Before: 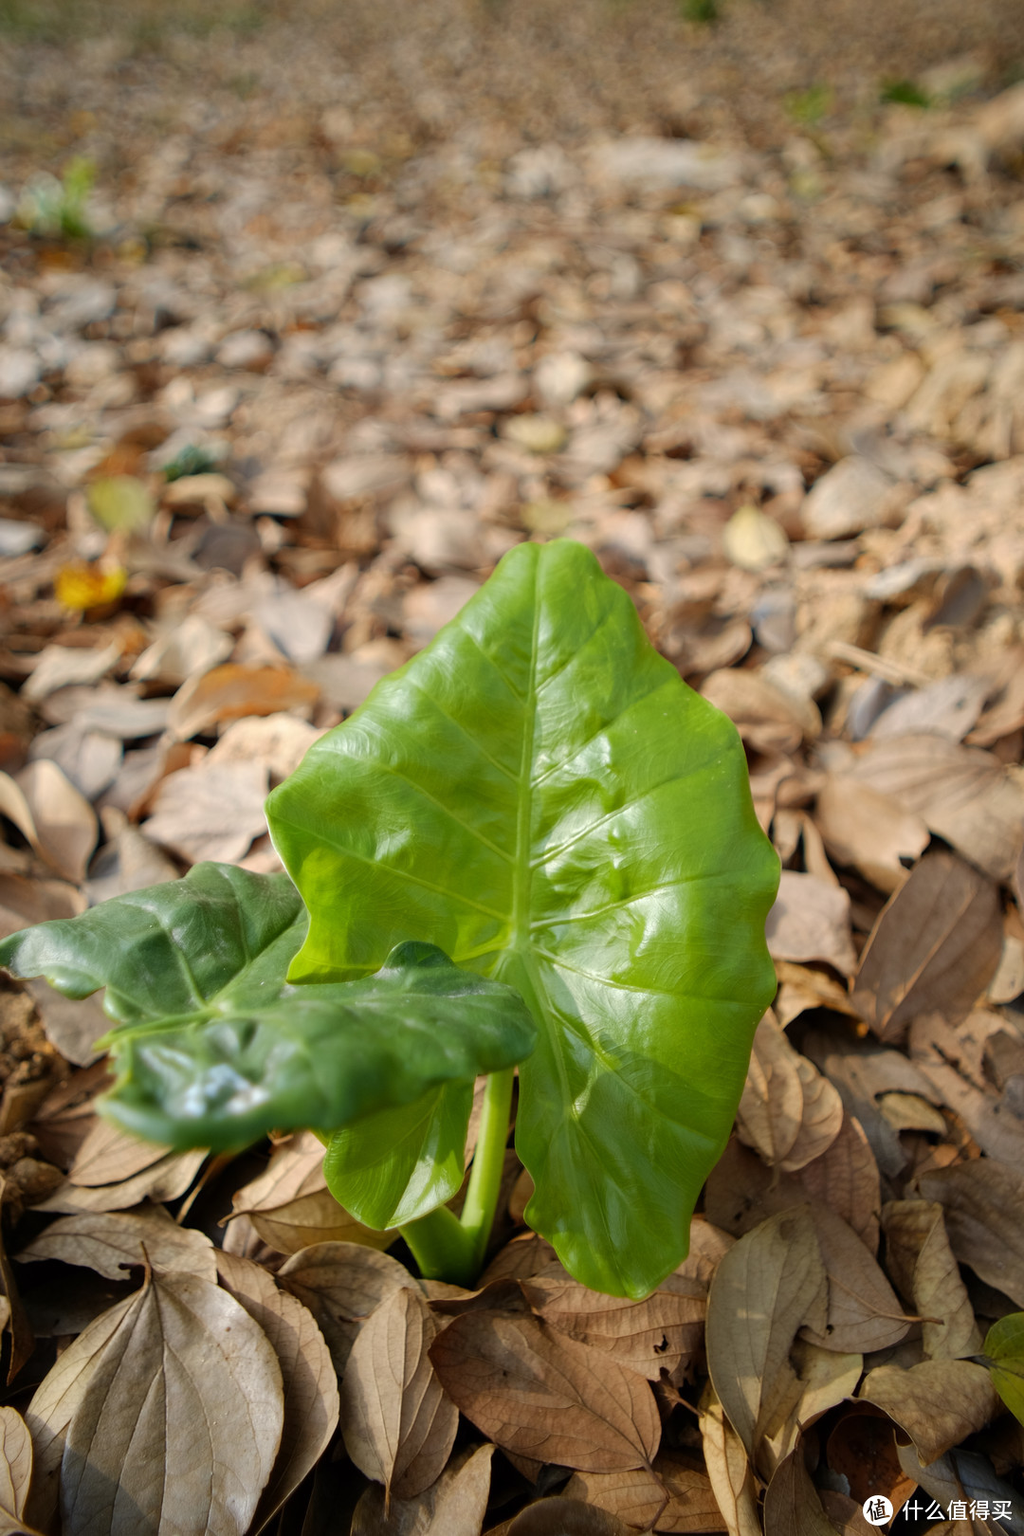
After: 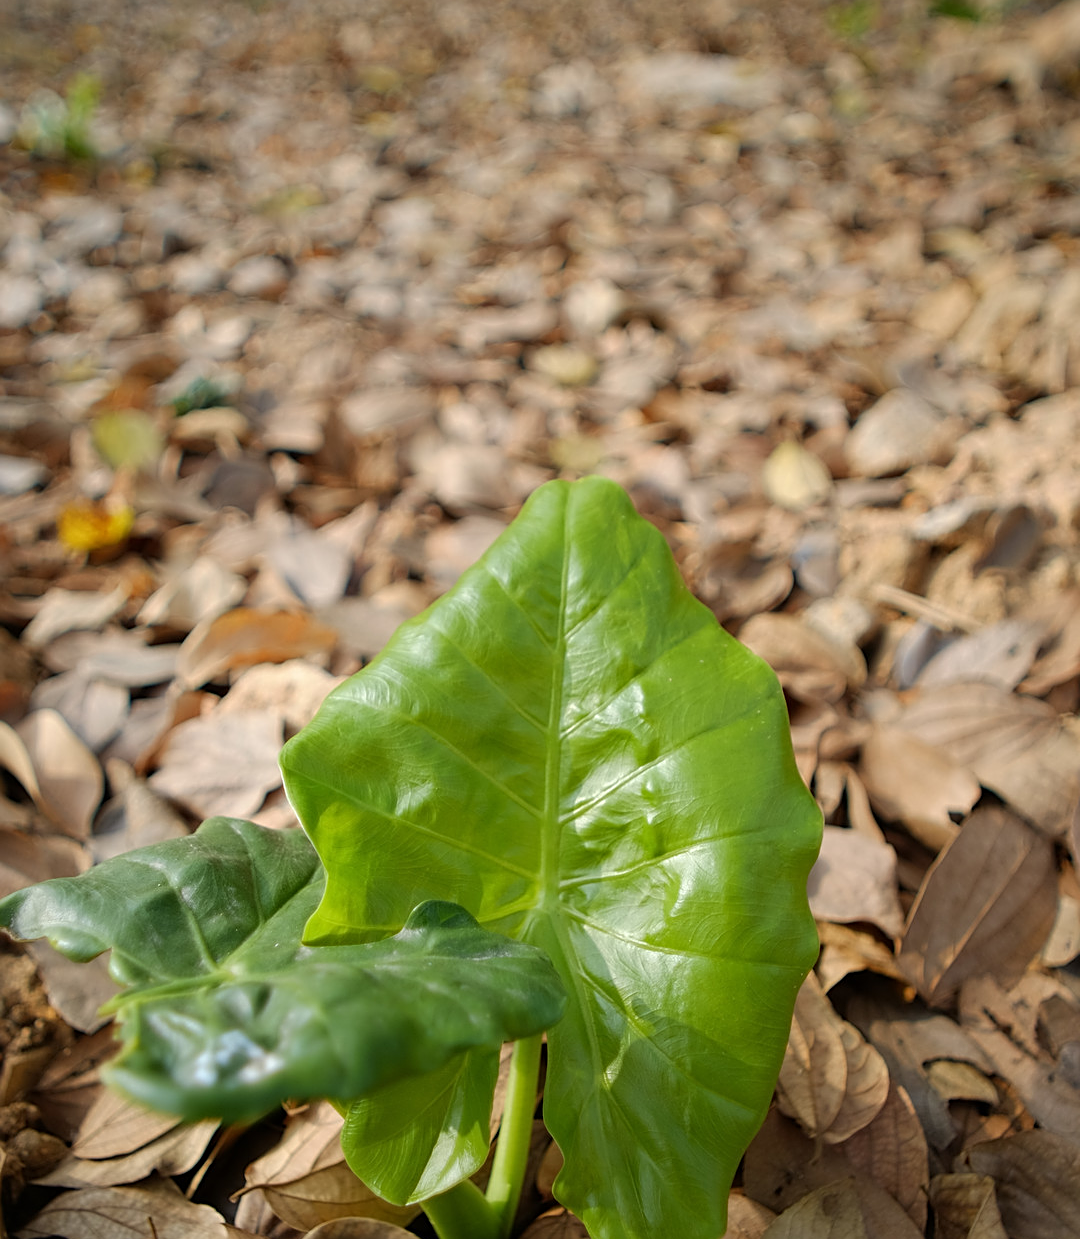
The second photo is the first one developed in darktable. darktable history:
crop: top 5.695%, bottom 17.823%
sharpen: on, module defaults
